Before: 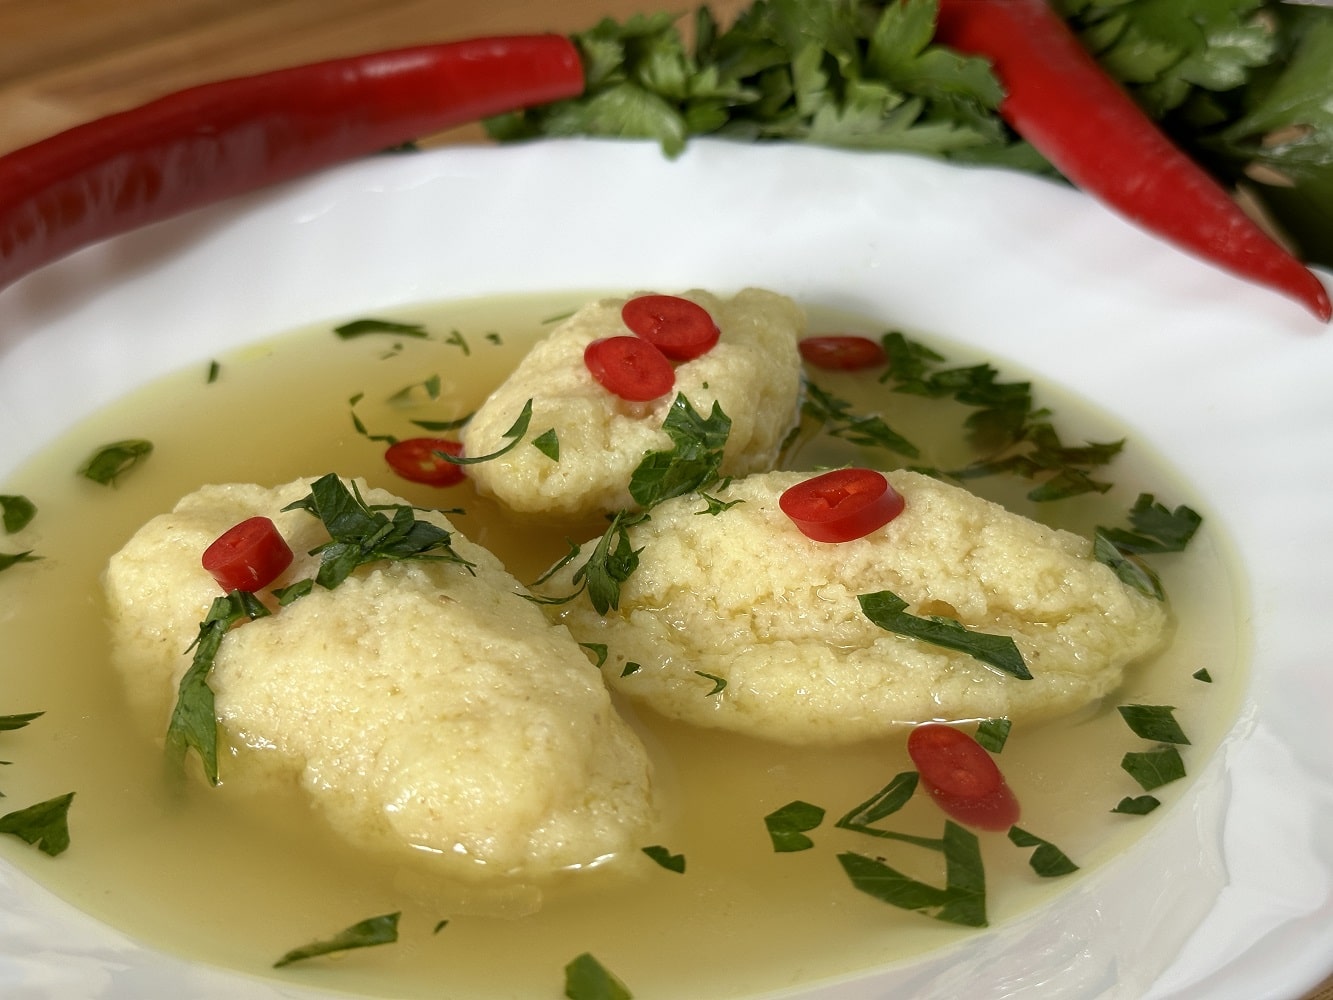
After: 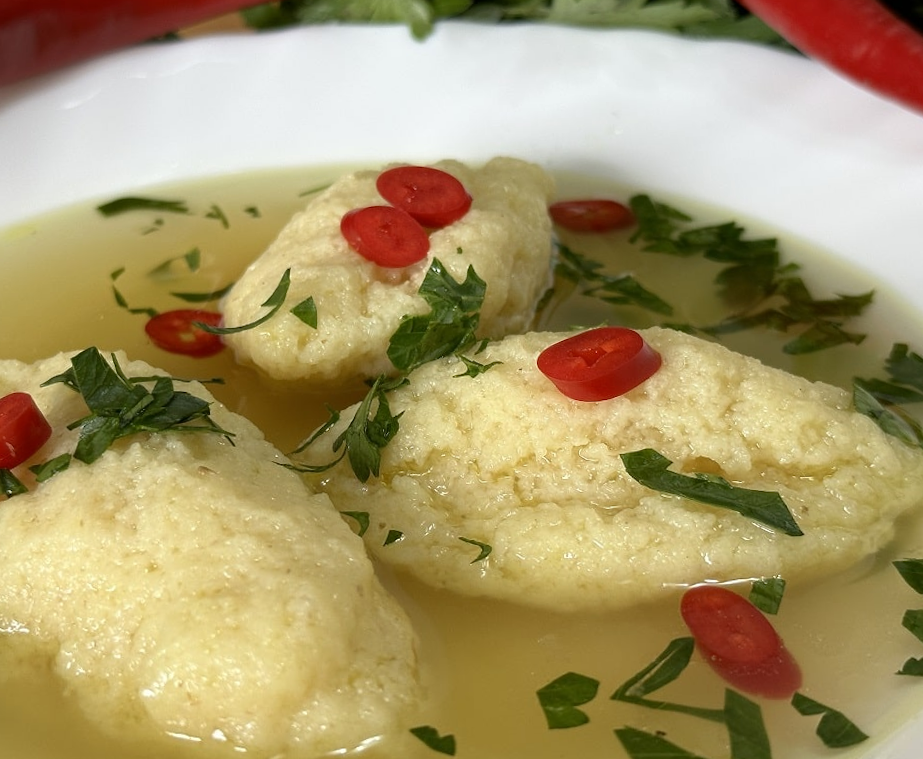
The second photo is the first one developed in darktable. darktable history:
rotate and perspective: rotation -1.68°, lens shift (vertical) -0.146, crop left 0.049, crop right 0.912, crop top 0.032, crop bottom 0.96
crop: left 16.768%, top 8.653%, right 8.362%, bottom 12.485%
